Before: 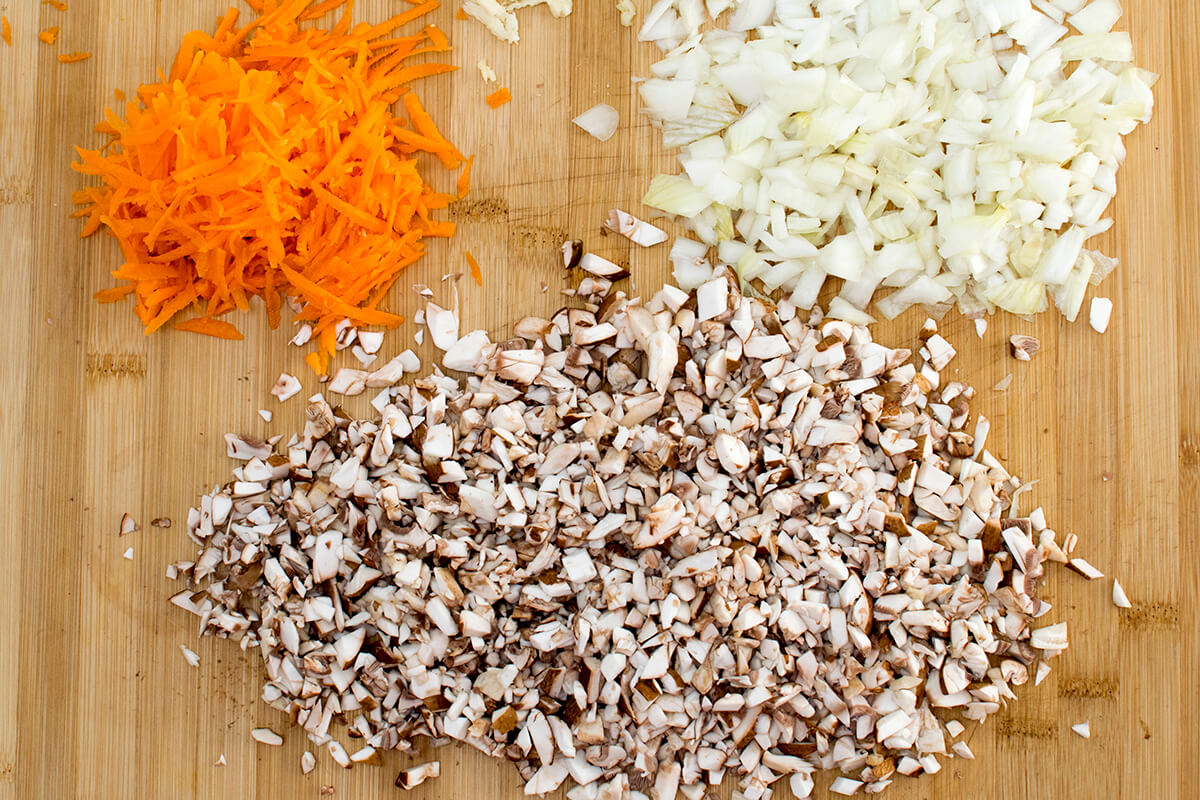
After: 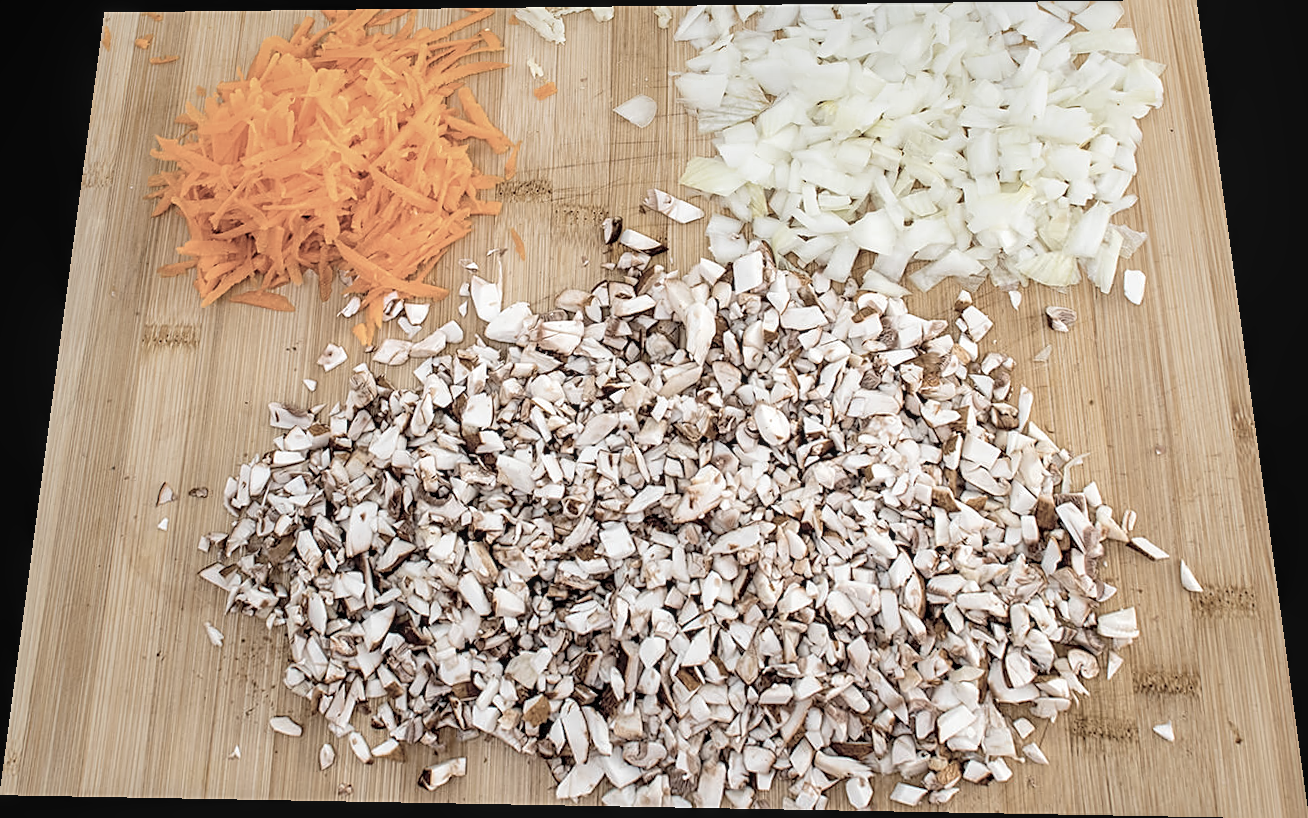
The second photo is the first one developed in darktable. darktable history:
sharpen: on, module defaults
contrast brightness saturation: brightness 0.18, saturation -0.5
tone equalizer: on, module defaults
rotate and perspective: rotation 0.128°, lens shift (vertical) -0.181, lens shift (horizontal) -0.044, shear 0.001, automatic cropping off
local contrast: on, module defaults
